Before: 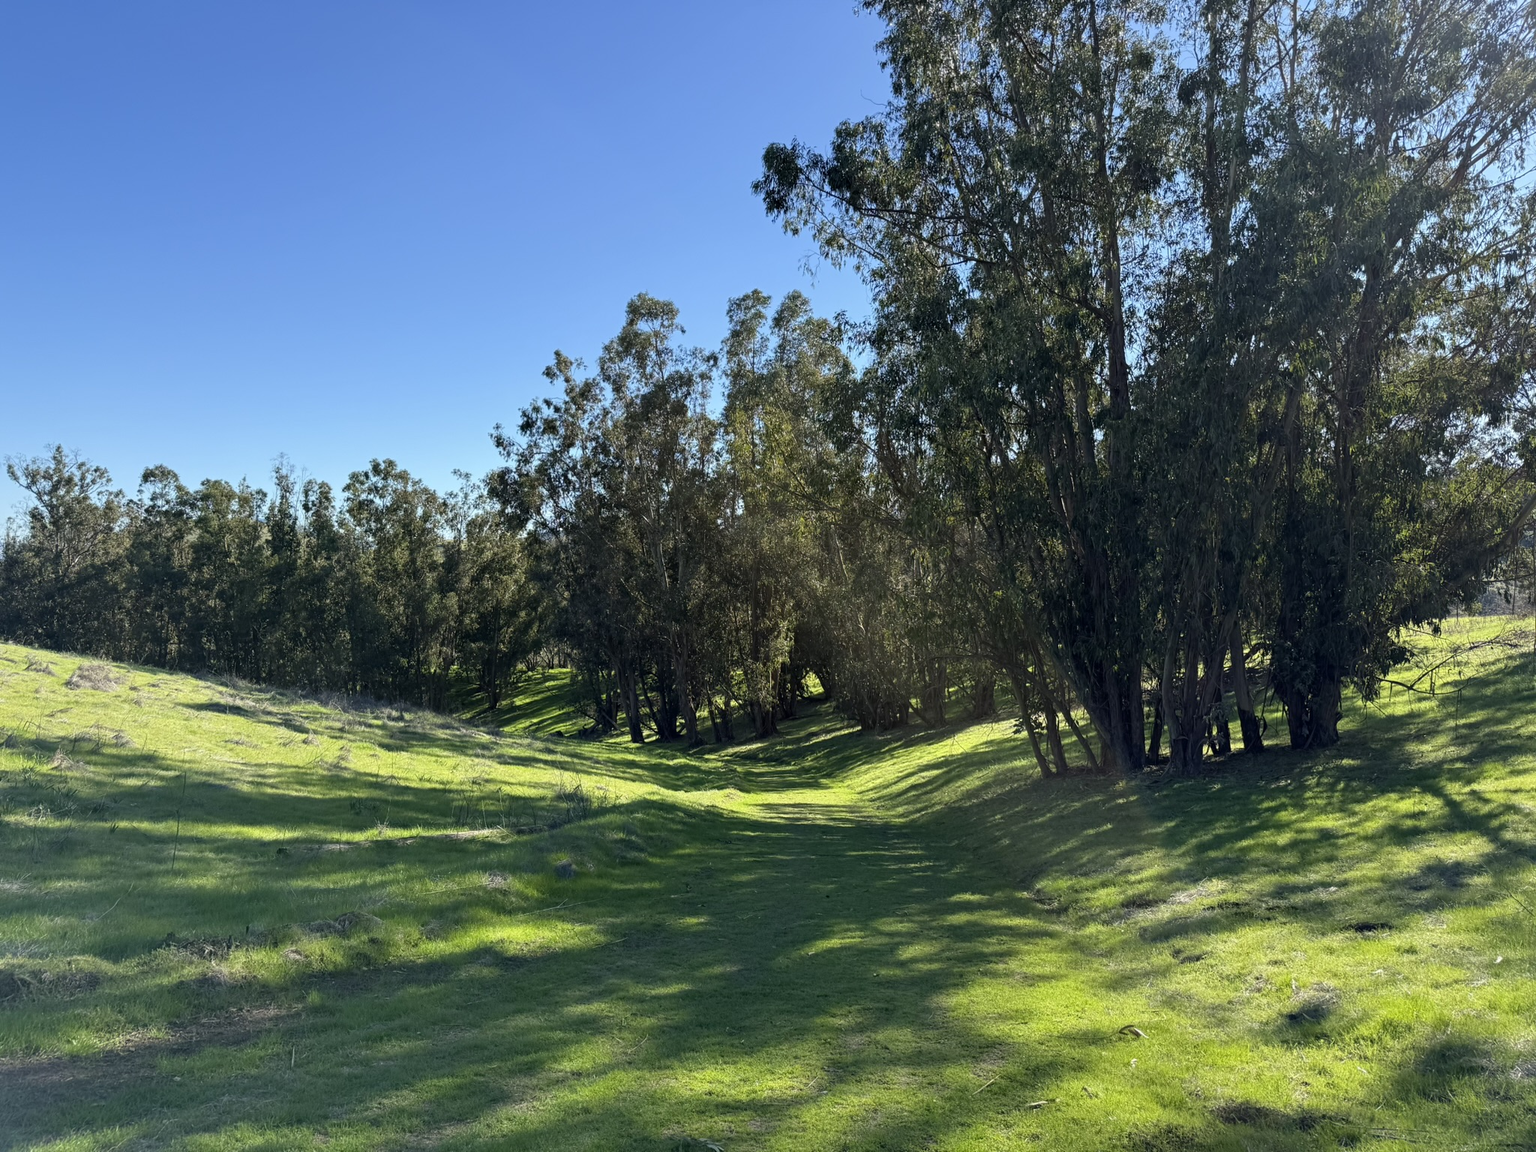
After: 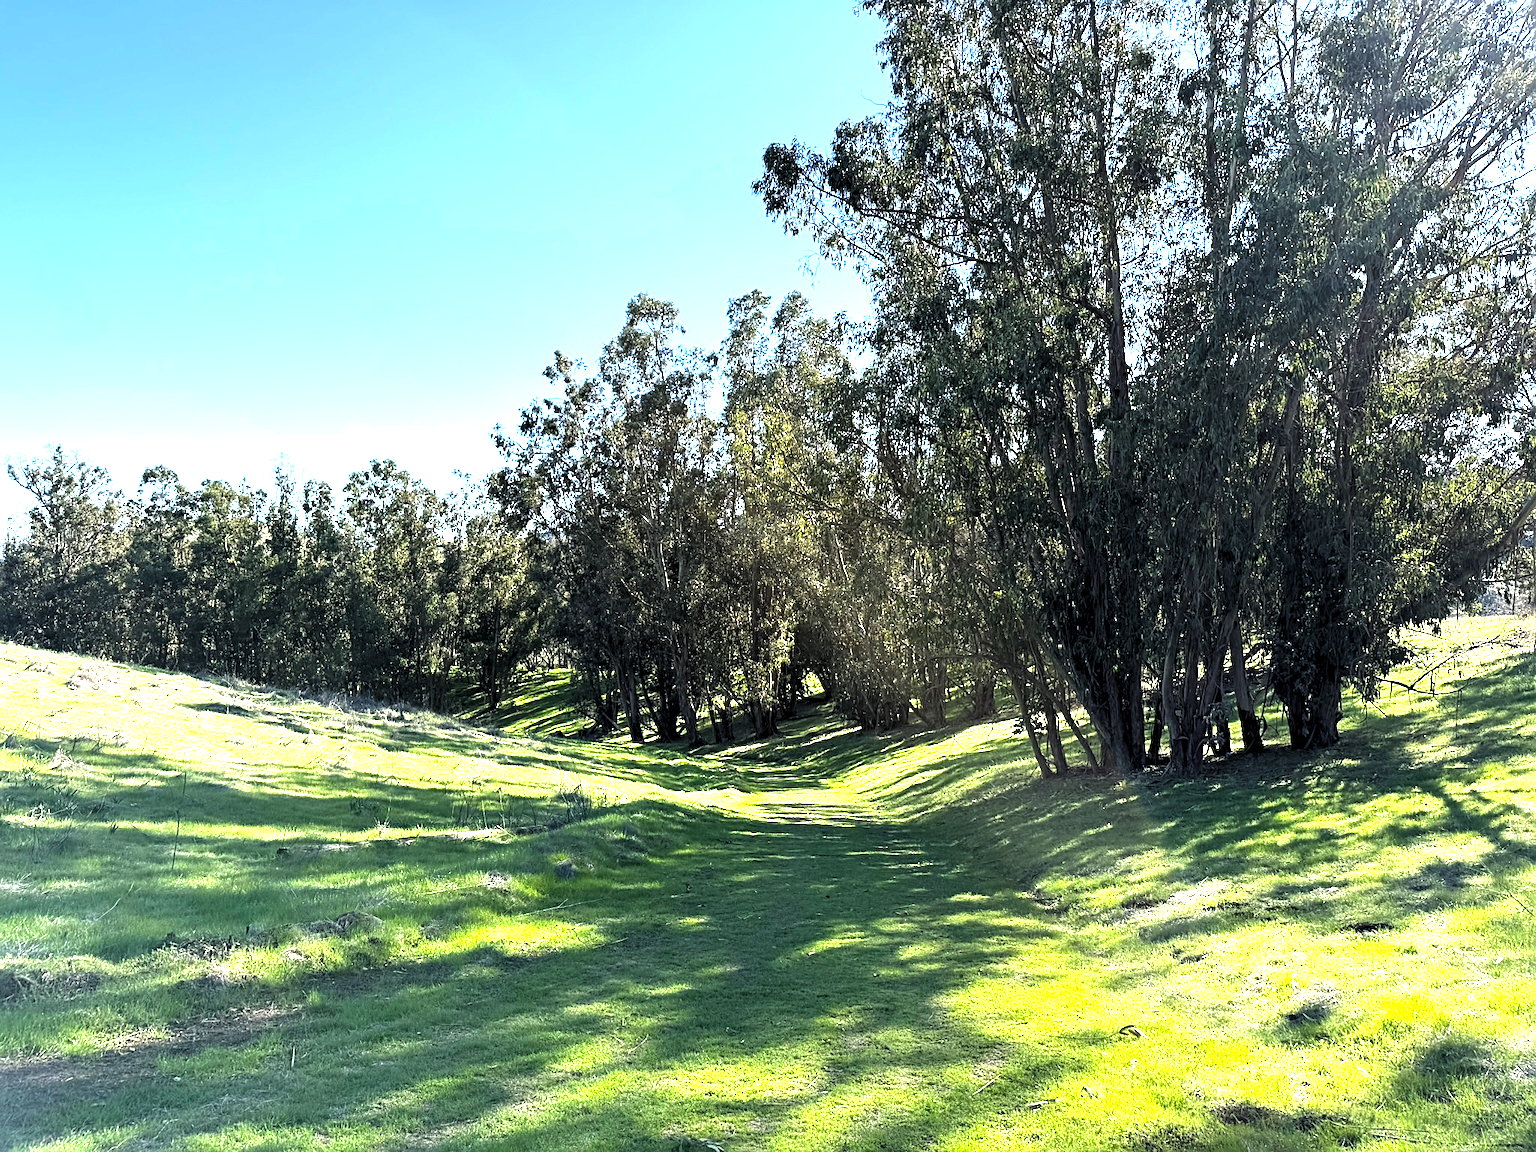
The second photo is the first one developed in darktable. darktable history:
sharpen: on, module defaults
levels: levels [0.116, 0.574, 1]
exposure: black level correction 0, exposure 1.738 EV, compensate highlight preservation false
